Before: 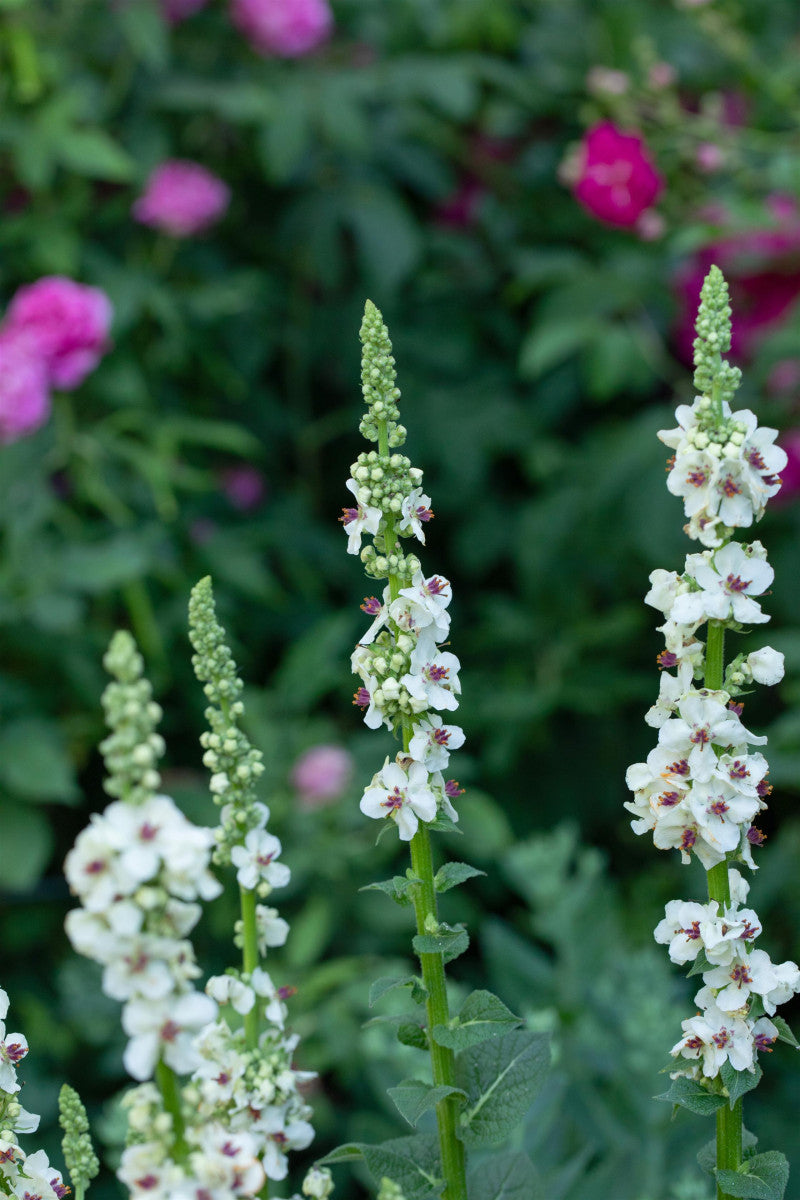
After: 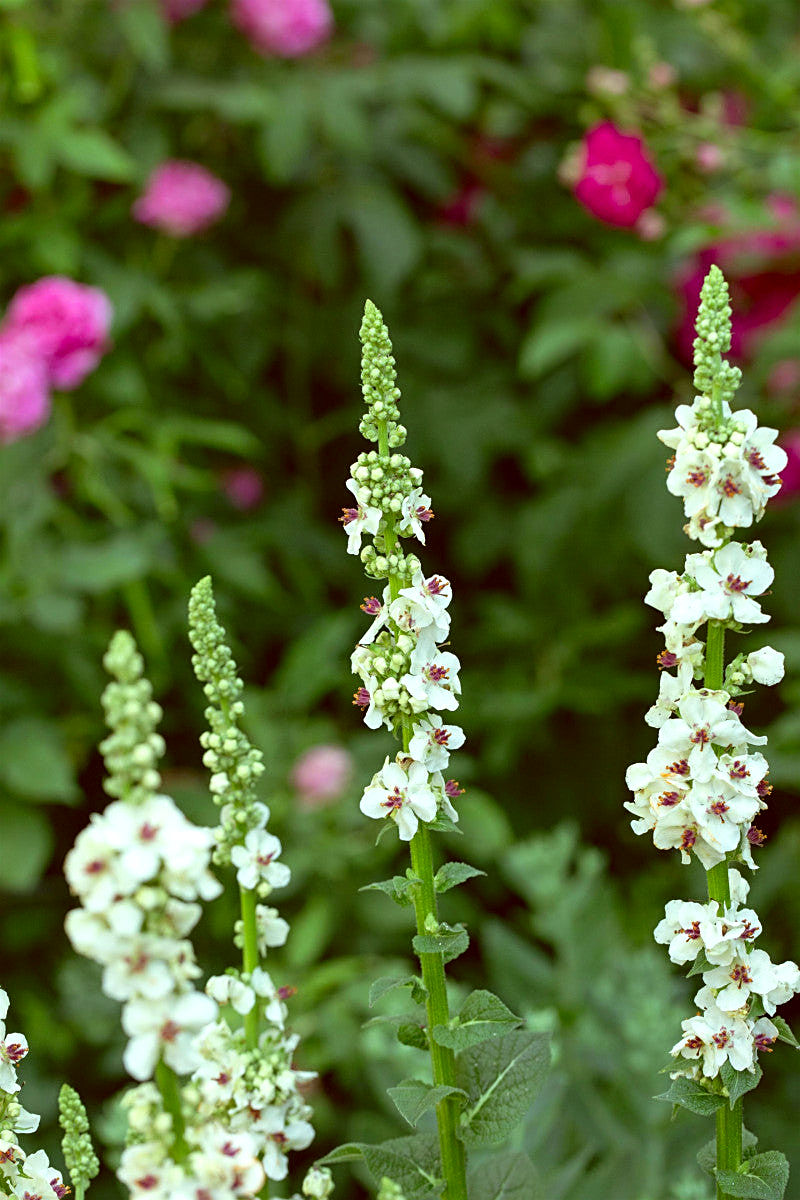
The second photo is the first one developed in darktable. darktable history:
exposure: exposure 0.436 EV, compensate exposure bias true, compensate highlight preservation false
sharpen: on, module defaults
color correction: highlights a* -6.06, highlights b* 9.6, shadows a* 10.18, shadows b* 24.06
